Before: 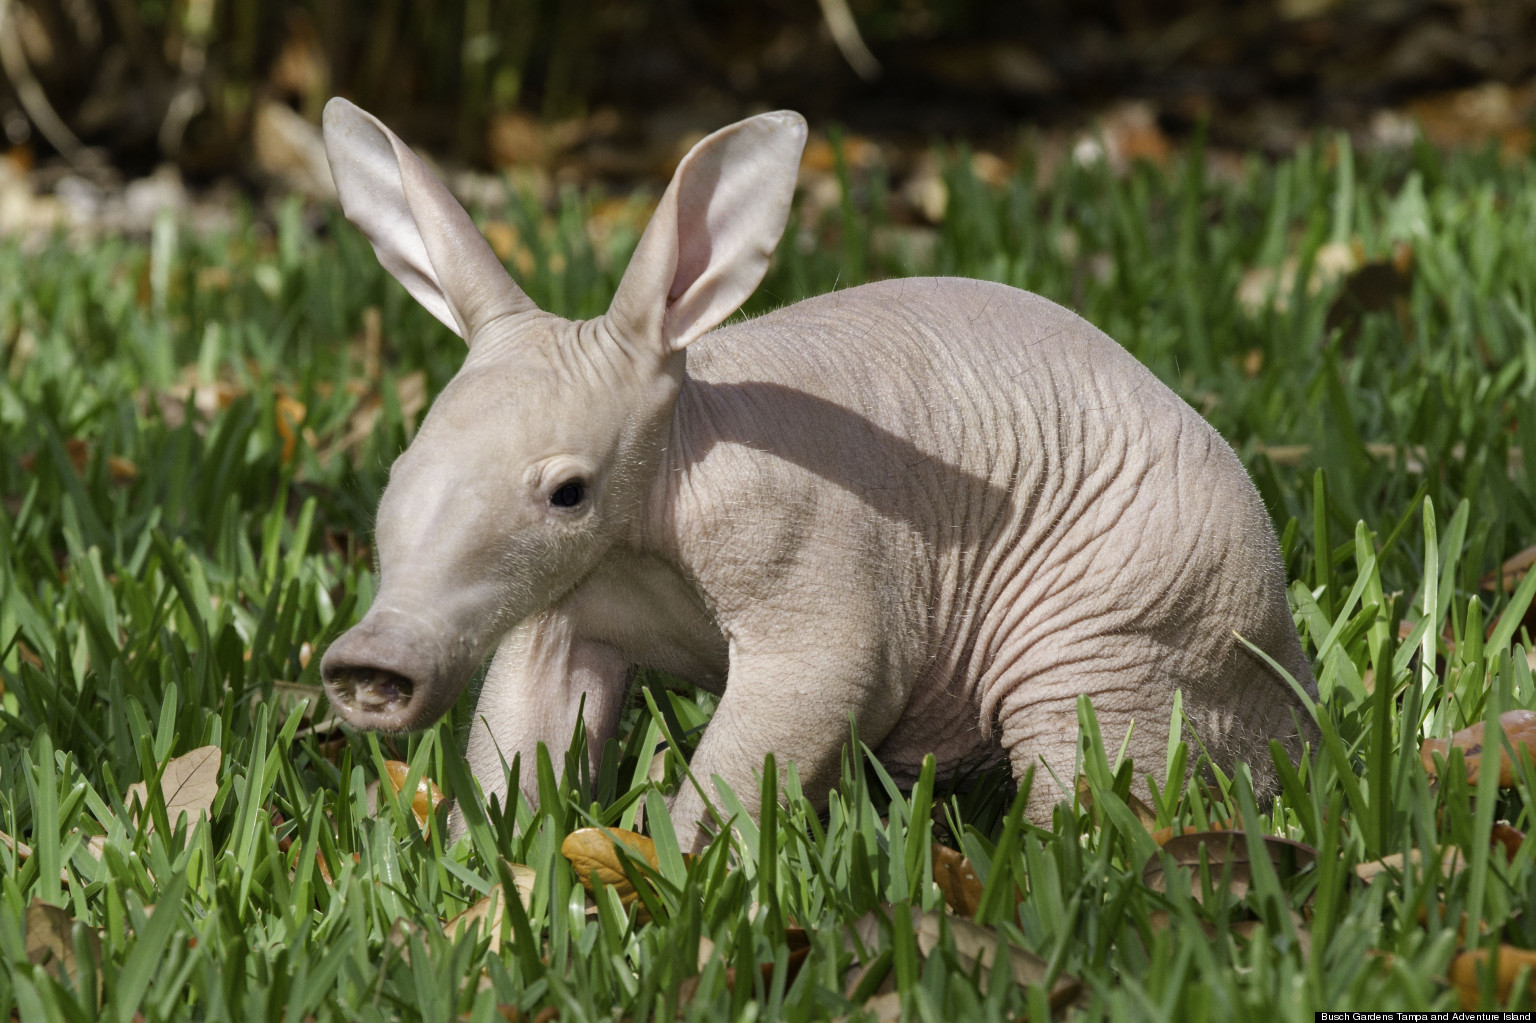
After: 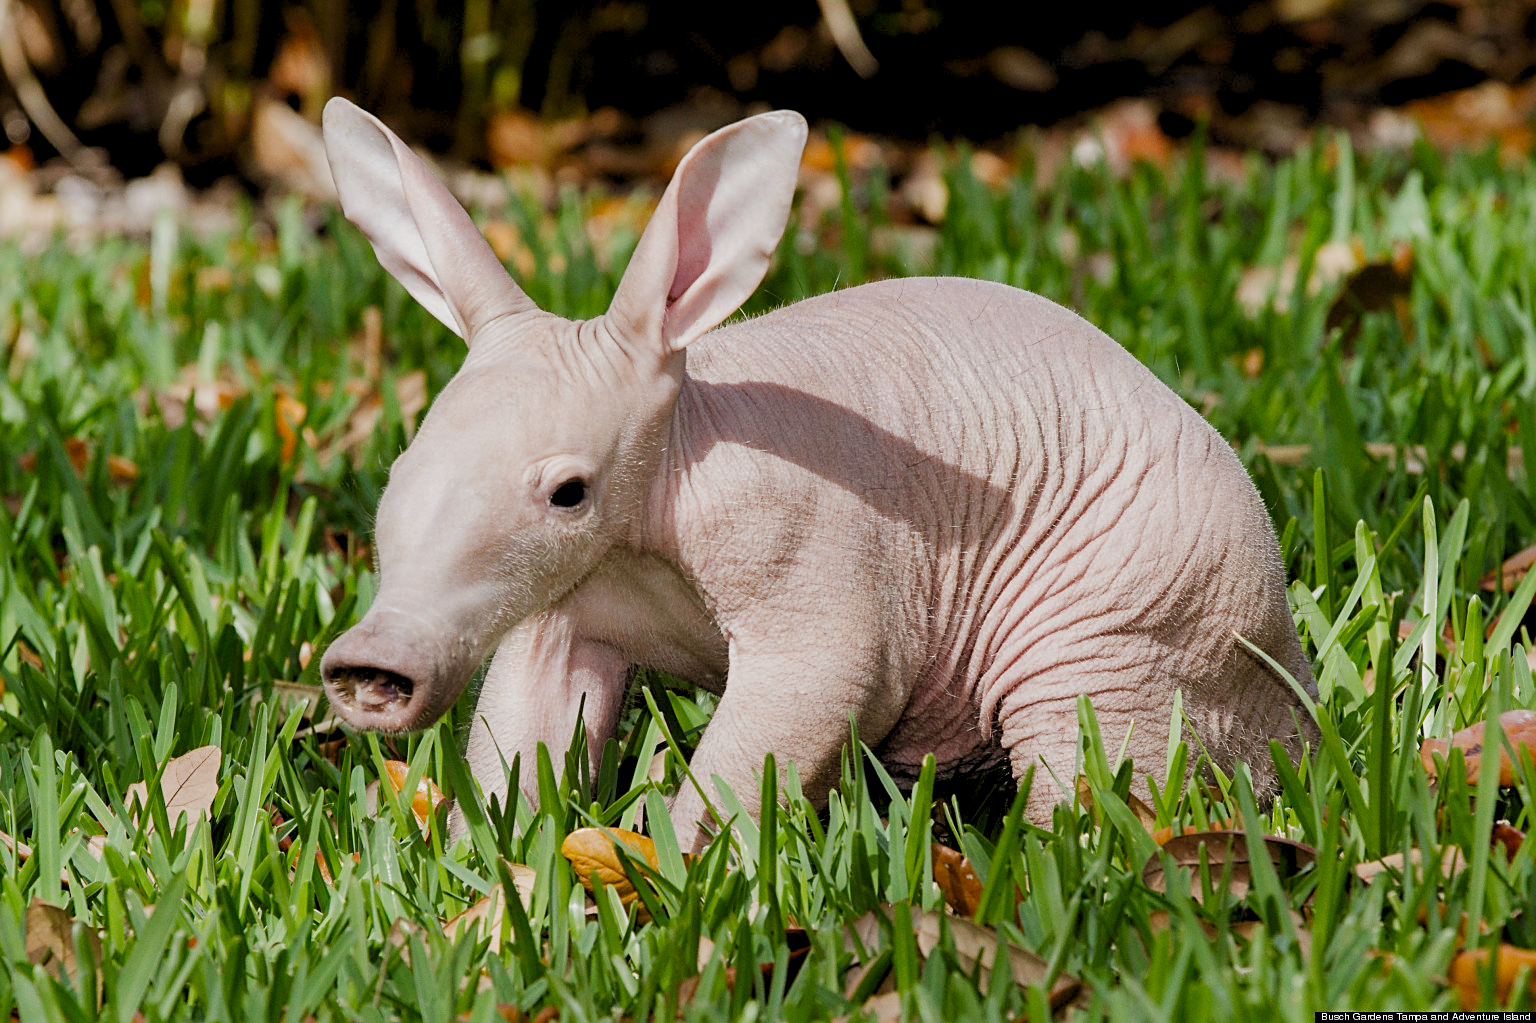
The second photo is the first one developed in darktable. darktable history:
filmic rgb: black relative exposure -7.65 EV, white relative exposure 4.56 EV, hardness 3.61, contrast 0.985, preserve chrominance no, color science v3 (2019), use custom middle-gray values true
levels: levels [0.062, 0.494, 0.925]
sharpen: on, module defaults
